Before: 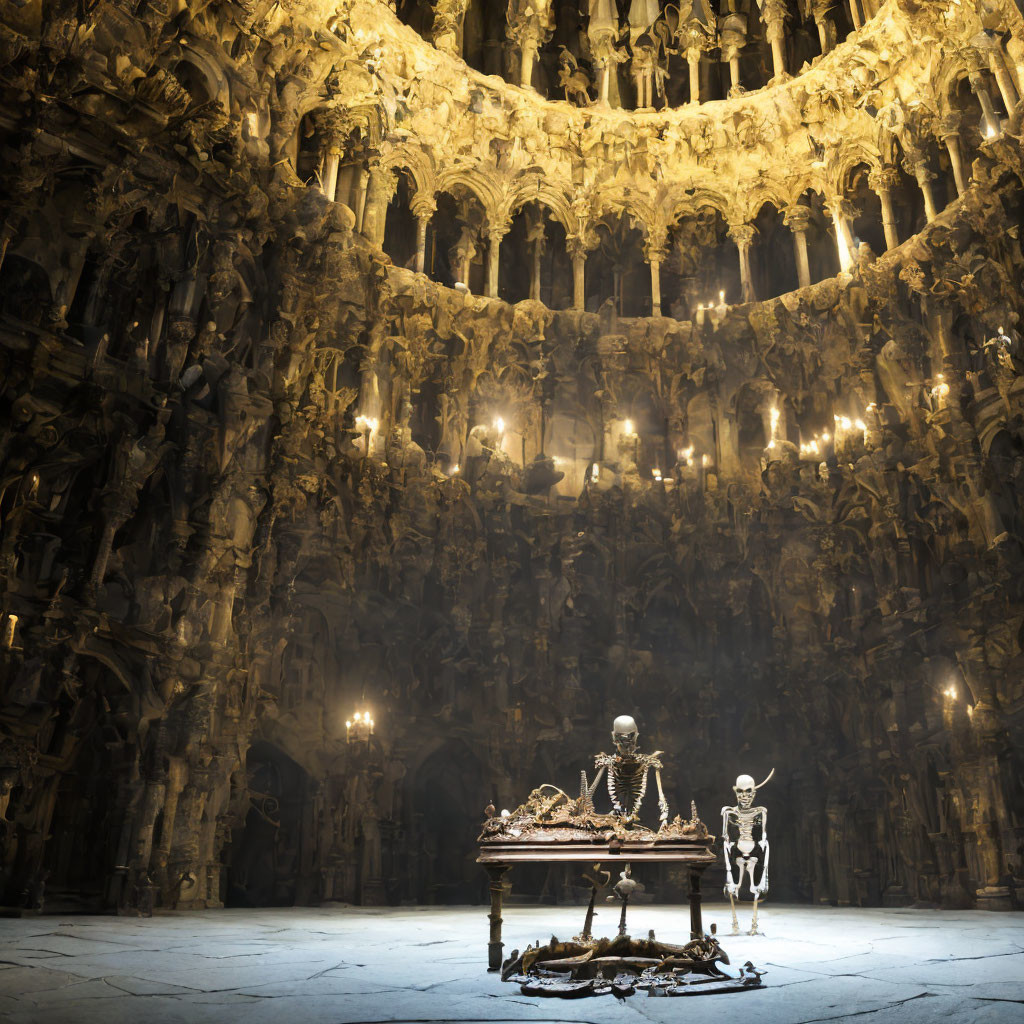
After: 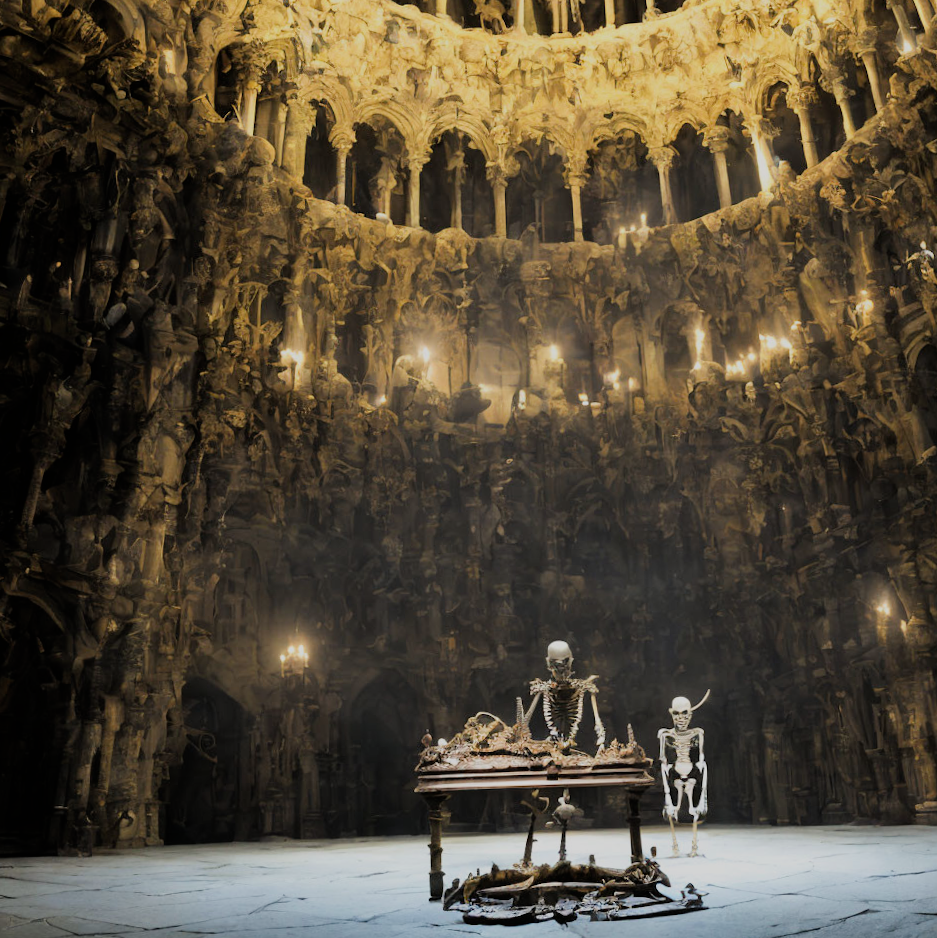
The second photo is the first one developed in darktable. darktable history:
filmic rgb: black relative exposure -7.65 EV, white relative exposure 4.56 EV, hardness 3.61
crop and rotate: angle 1.69°, left 5.807%, top 5.716%
